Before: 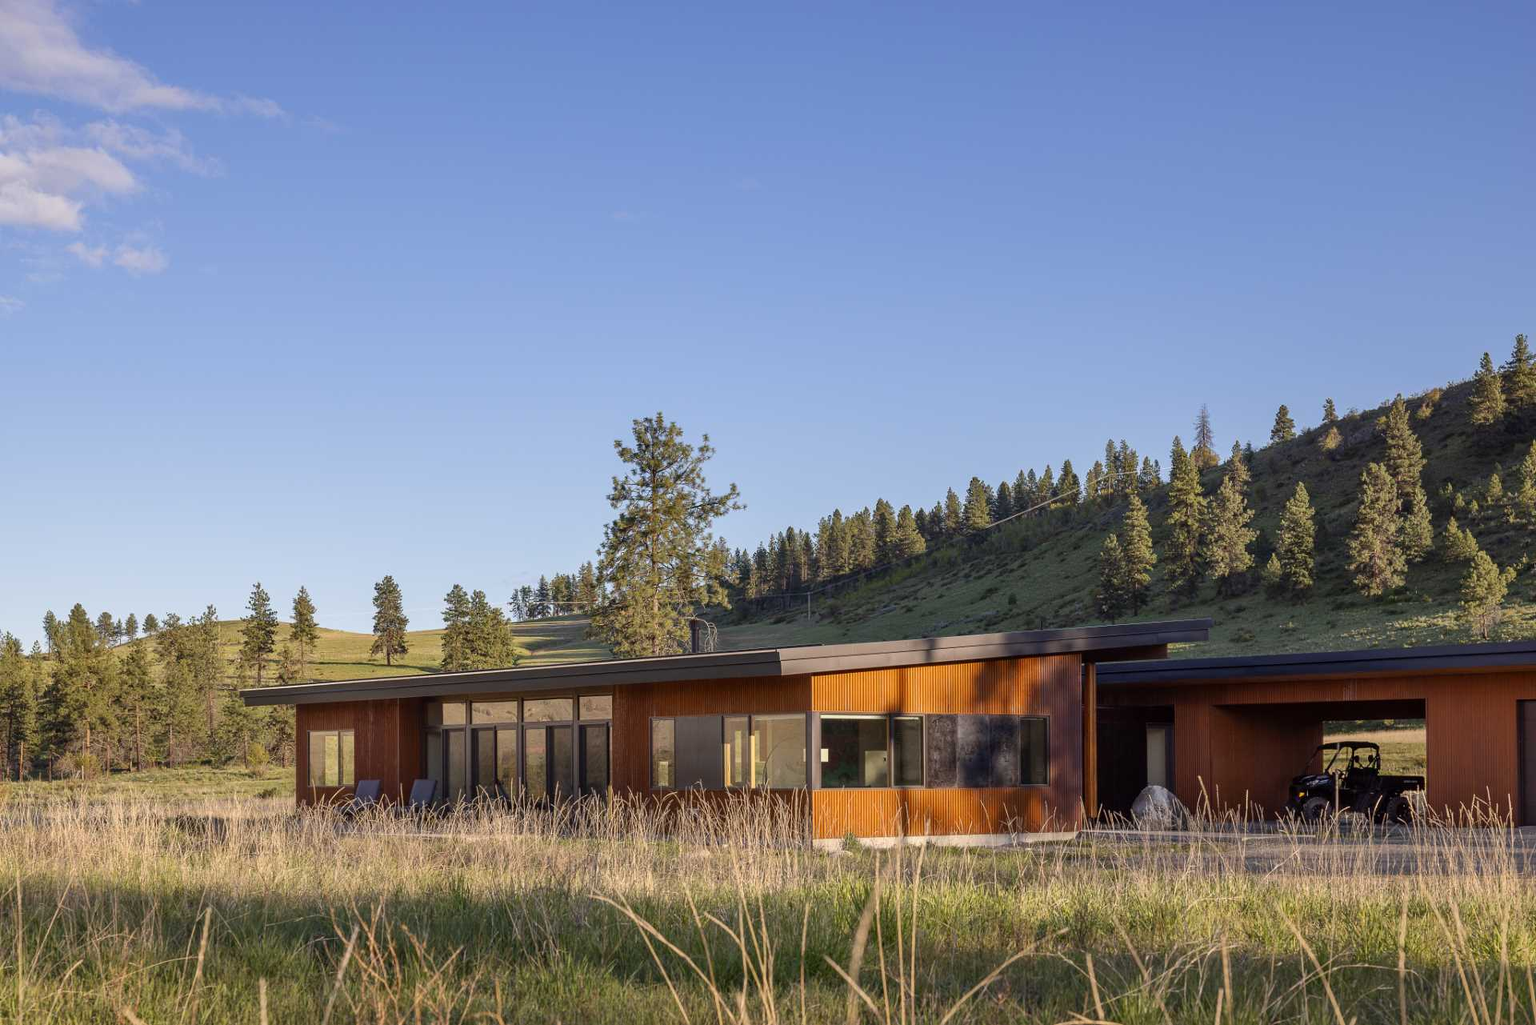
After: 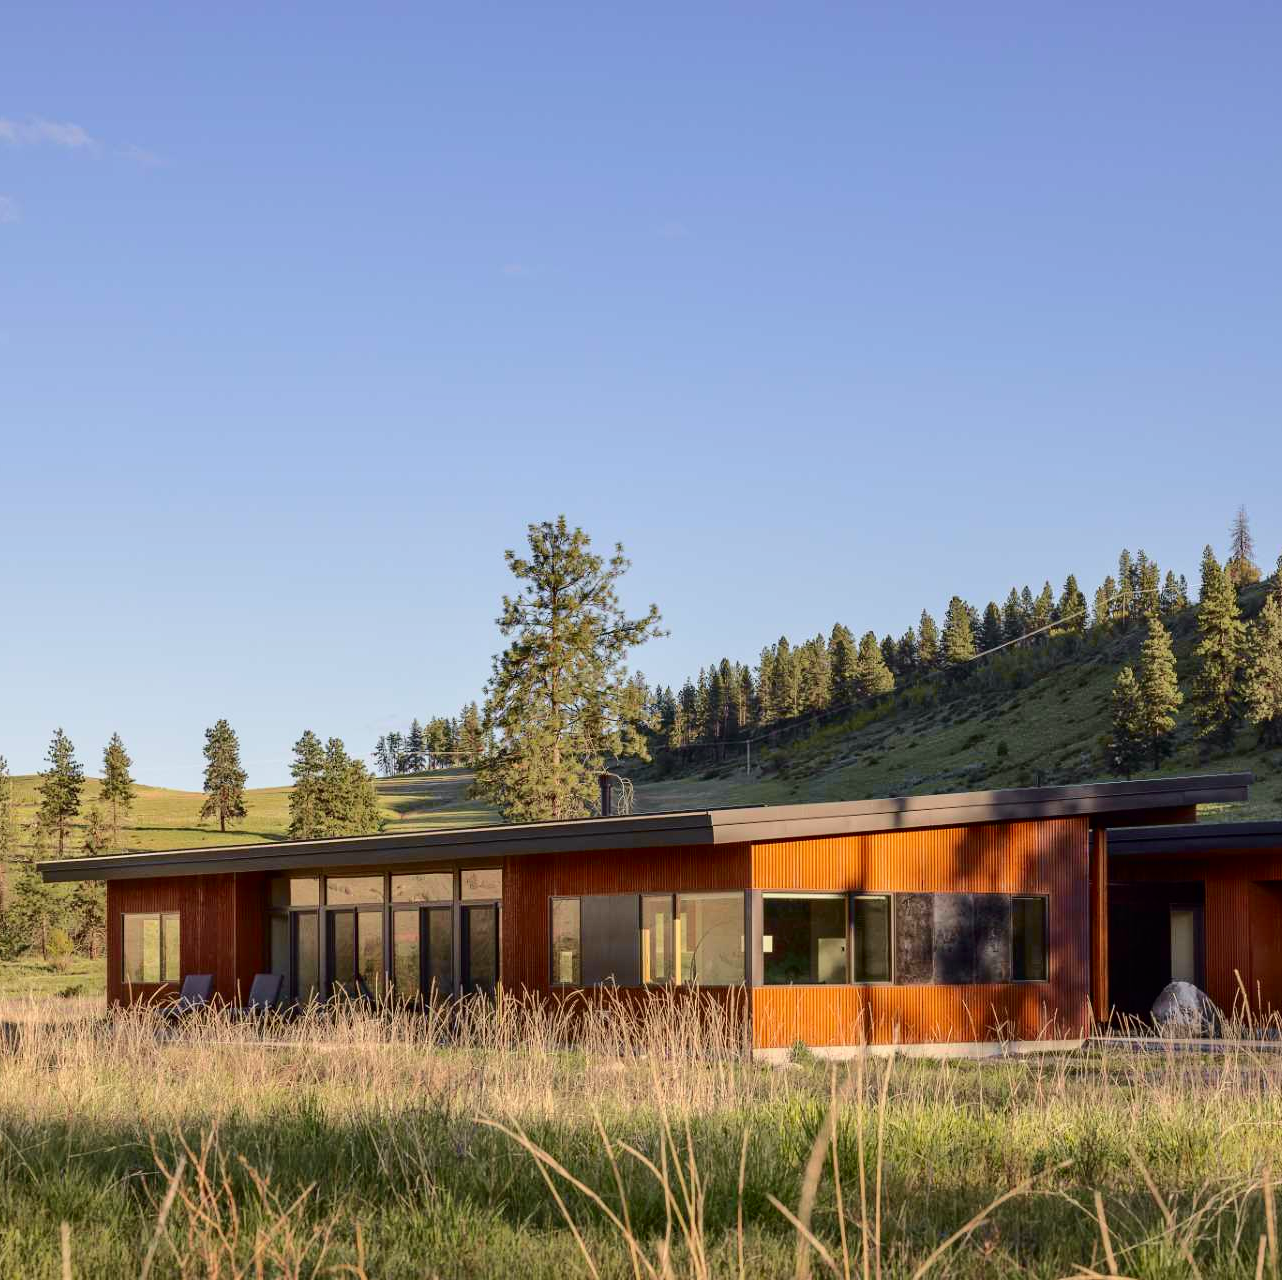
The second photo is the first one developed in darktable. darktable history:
tone curve: curves: ch0 [(0, 0) (0.058, 0.027) (0.214, 0.183) (0.295, 0.288) (0.48, 0.541) (0.658, 0.703) (0.741, 0.775) (0.844, 0.866) (0.986, 0.957)]; ch1 [(0, 0) (0.172, 0.123) (0.312, 0.296) (0.437, 0.429) (0.471, 0.469) (0.502, 0.5) (0.513, 0.515) (0.572, 0.603) (0.617, 0.653) (0.68, 0.724) (0.889, 0.924) (1, 1)]; ch2 [(0, 0) (0.411, 0.424) (0.489, 0.49) (0.502, 0.5) (0.512, 0.524) (0.549, 0.578) (0.604, 0.628) (0.709, 0.748) (1, 1)], color space Lab, independent channels, preserve colors none
crop and rotate: left 13.729%, right 19.454%
tone equalizer: on, module defaults
